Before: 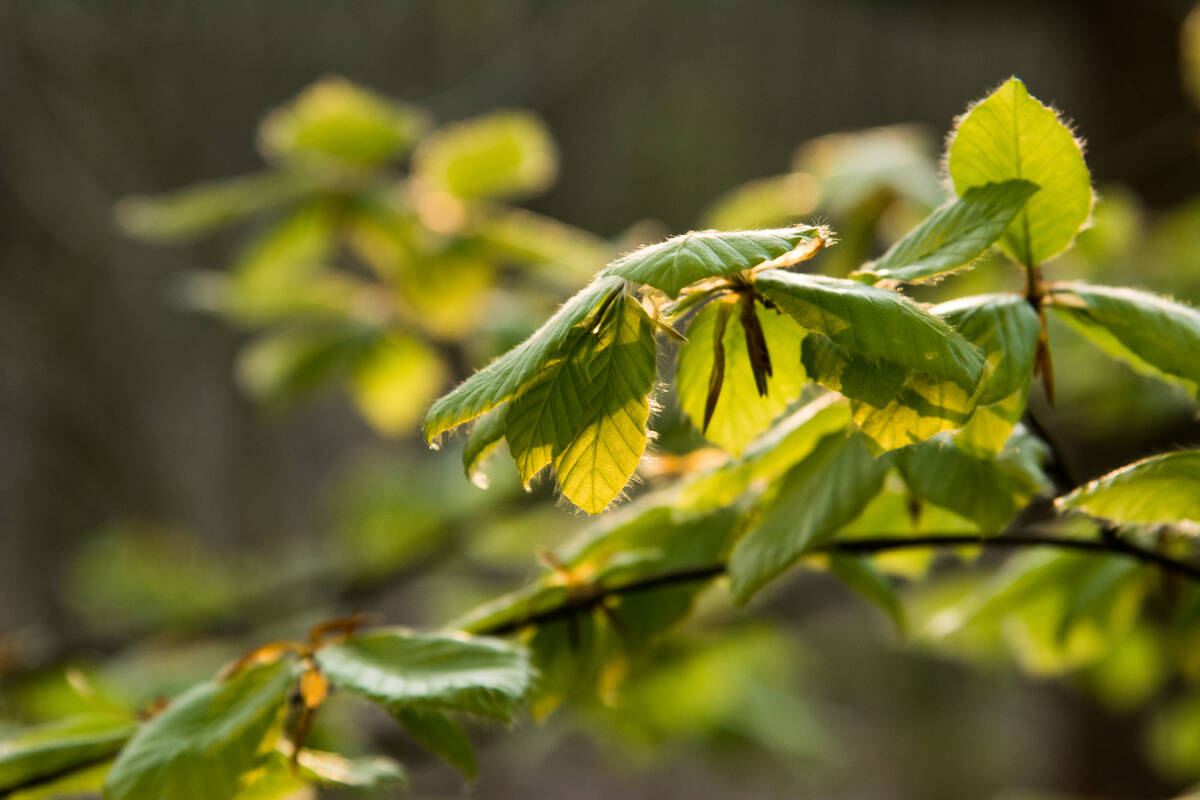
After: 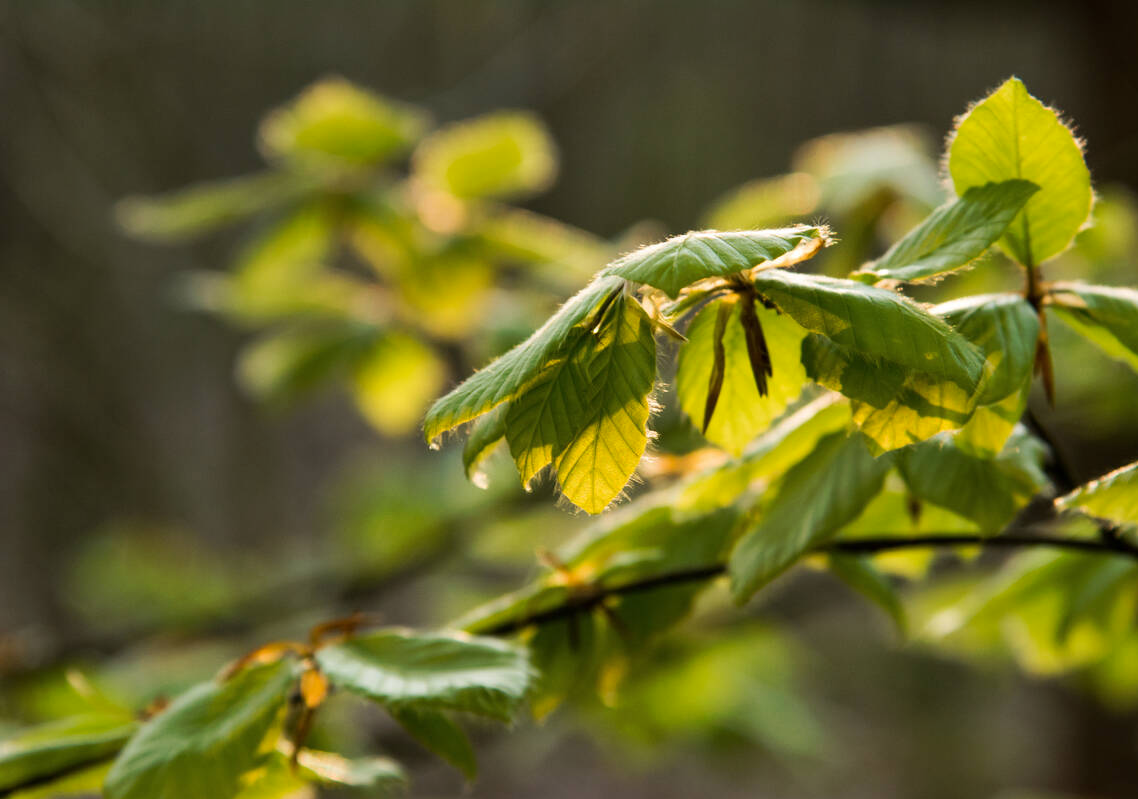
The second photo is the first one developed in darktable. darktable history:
crop and rotate: right 5.167%
tone curve: curves: ch0 [(0, 0) (0.003, 0.003) (0.011, 0.011) (0.025, 0.024) (0.044, 0.043) (0.069, 0.068) (0.1, 0.097) (0.136, 0.133) (0.177, 0.173) (0.224, 0.219) (0.277, 0.27) (0.335, 0.327) (0.399, 0.39) (0.468, 0.457) (0.543, 0.545) (0.623, 0.625) (0.709, 0.71) (0.801, 0.801) (0.898, 0.898) (1, 1)], preserve colors none
